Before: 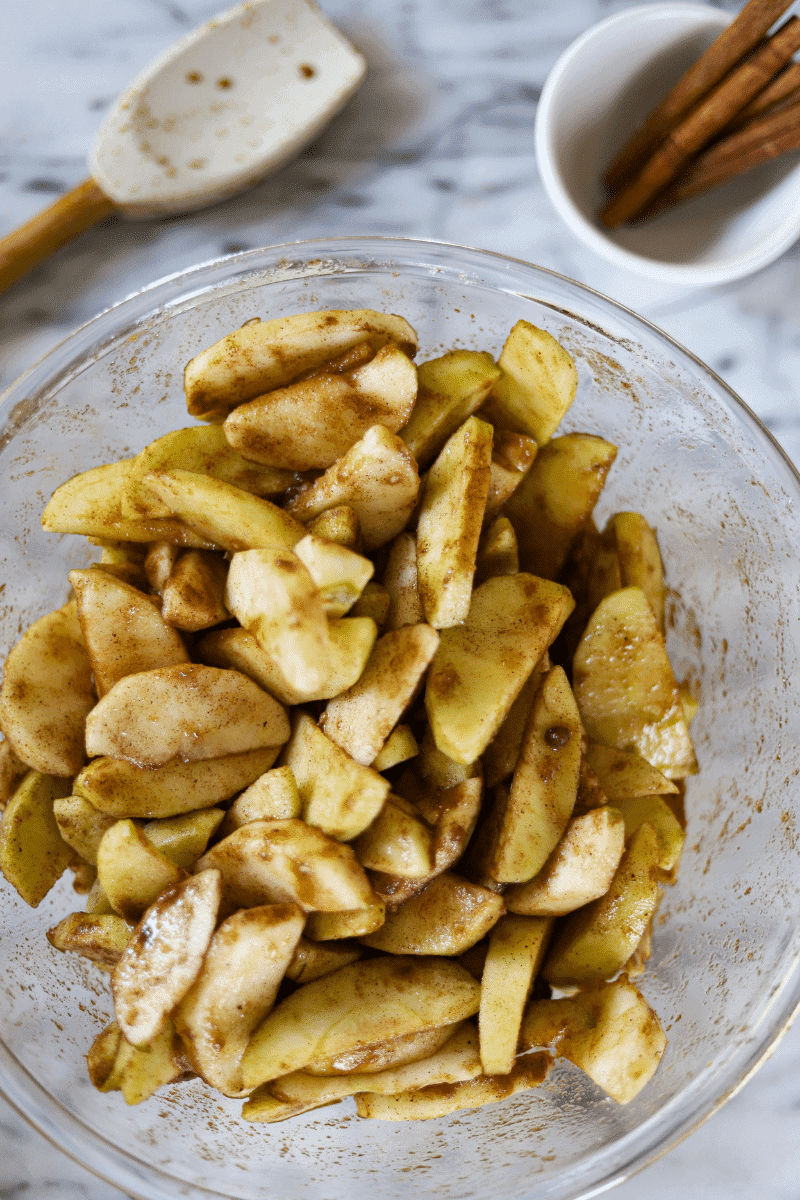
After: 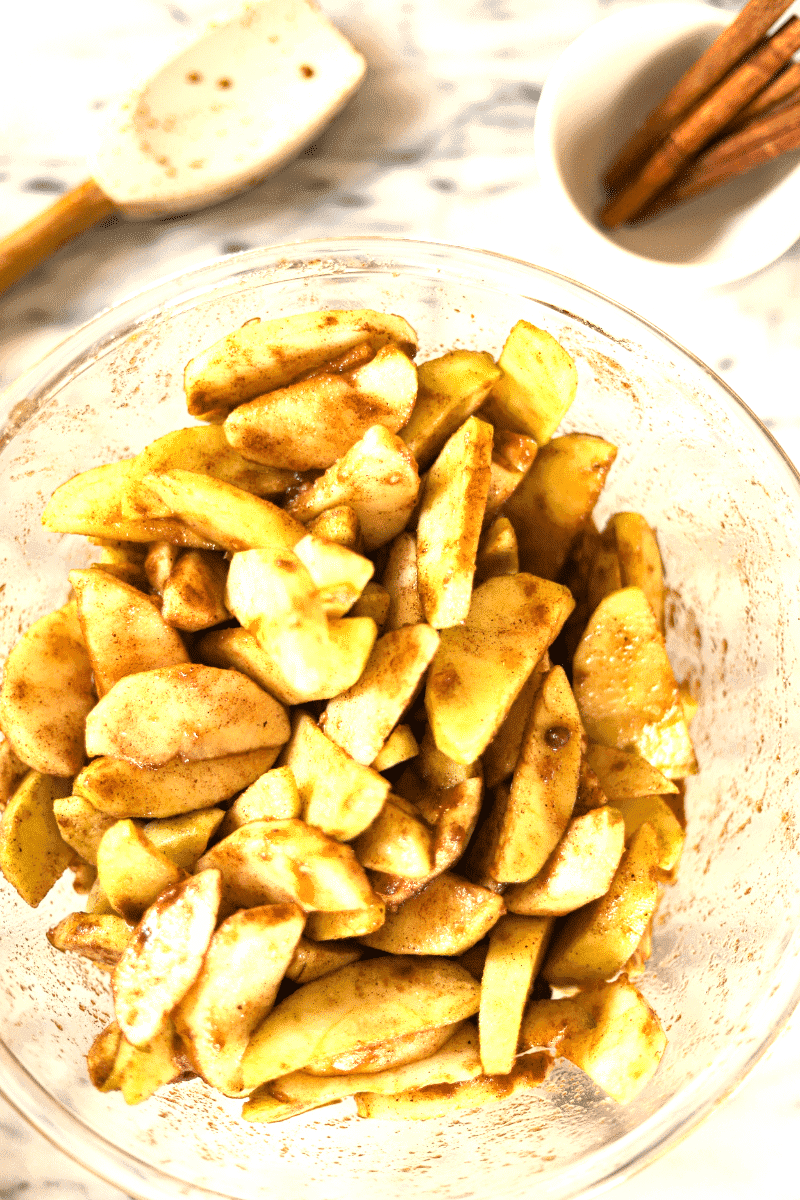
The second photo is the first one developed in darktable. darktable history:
white balance: red 1.123, blue 0.83
exposure: exposure 1.16 EV, compensate exposure bias true, compensate highlight preservation false
